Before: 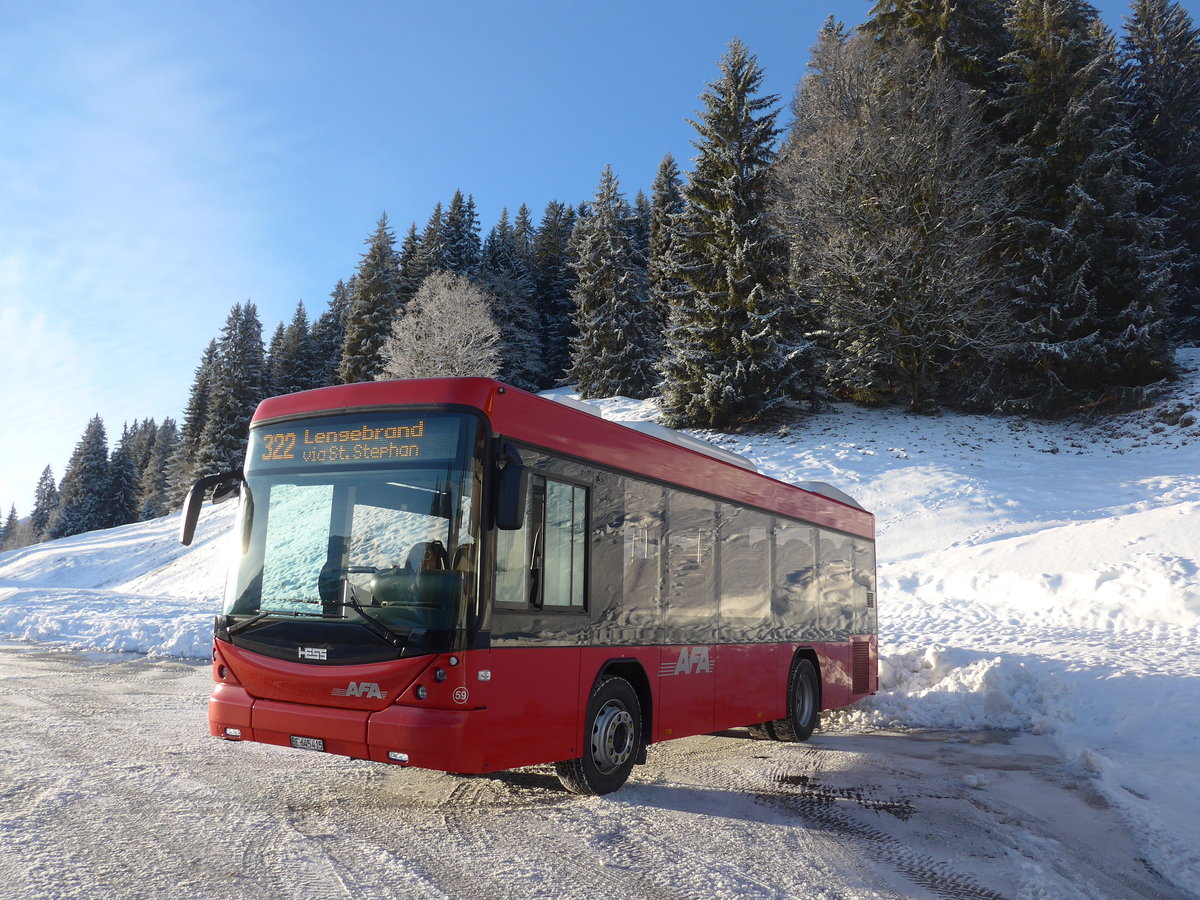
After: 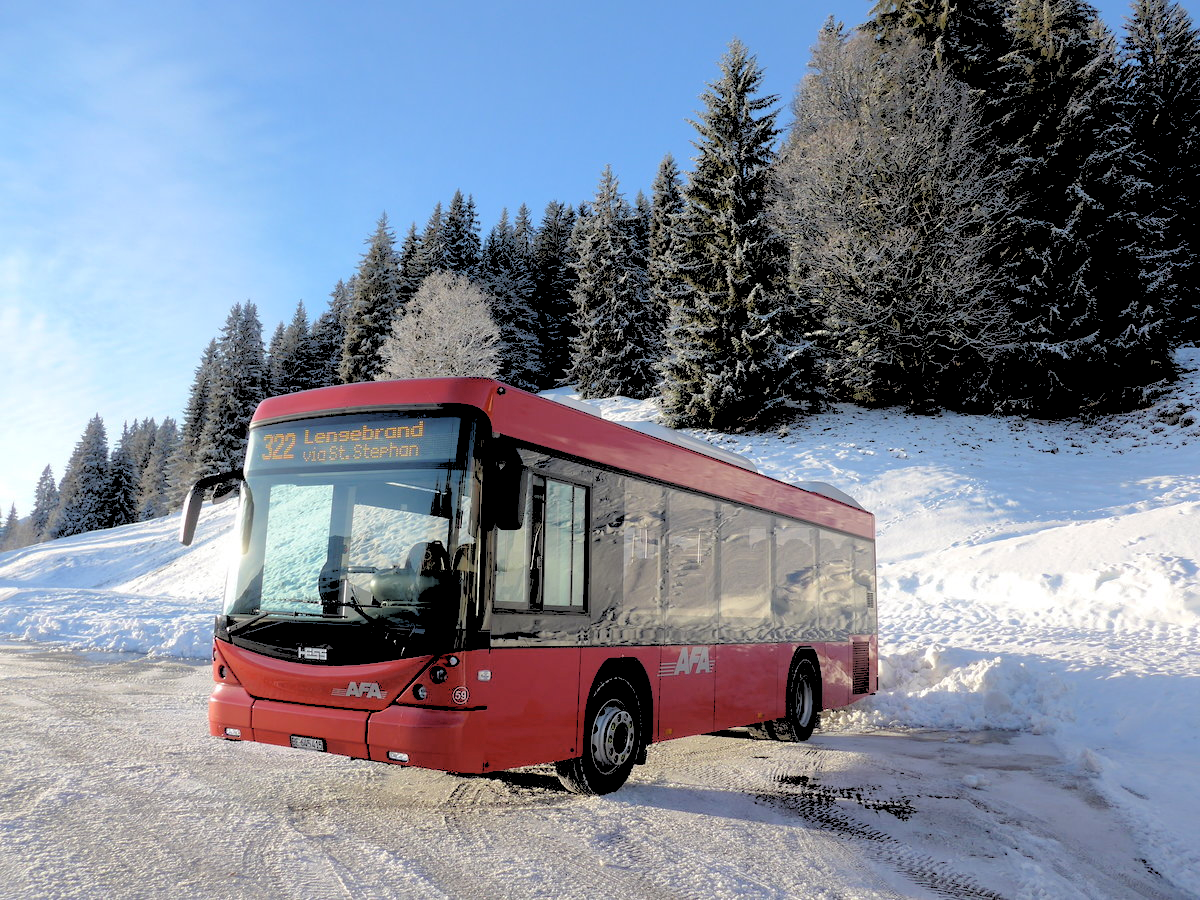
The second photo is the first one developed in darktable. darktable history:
rgb levels: levels [[0.027, 0.429, 0.996], [0, 0.5, 1], [0, 0.5, 1]]
shadows and highlights: on, module defaults
contrast brightness saturation: saturation -0.1
